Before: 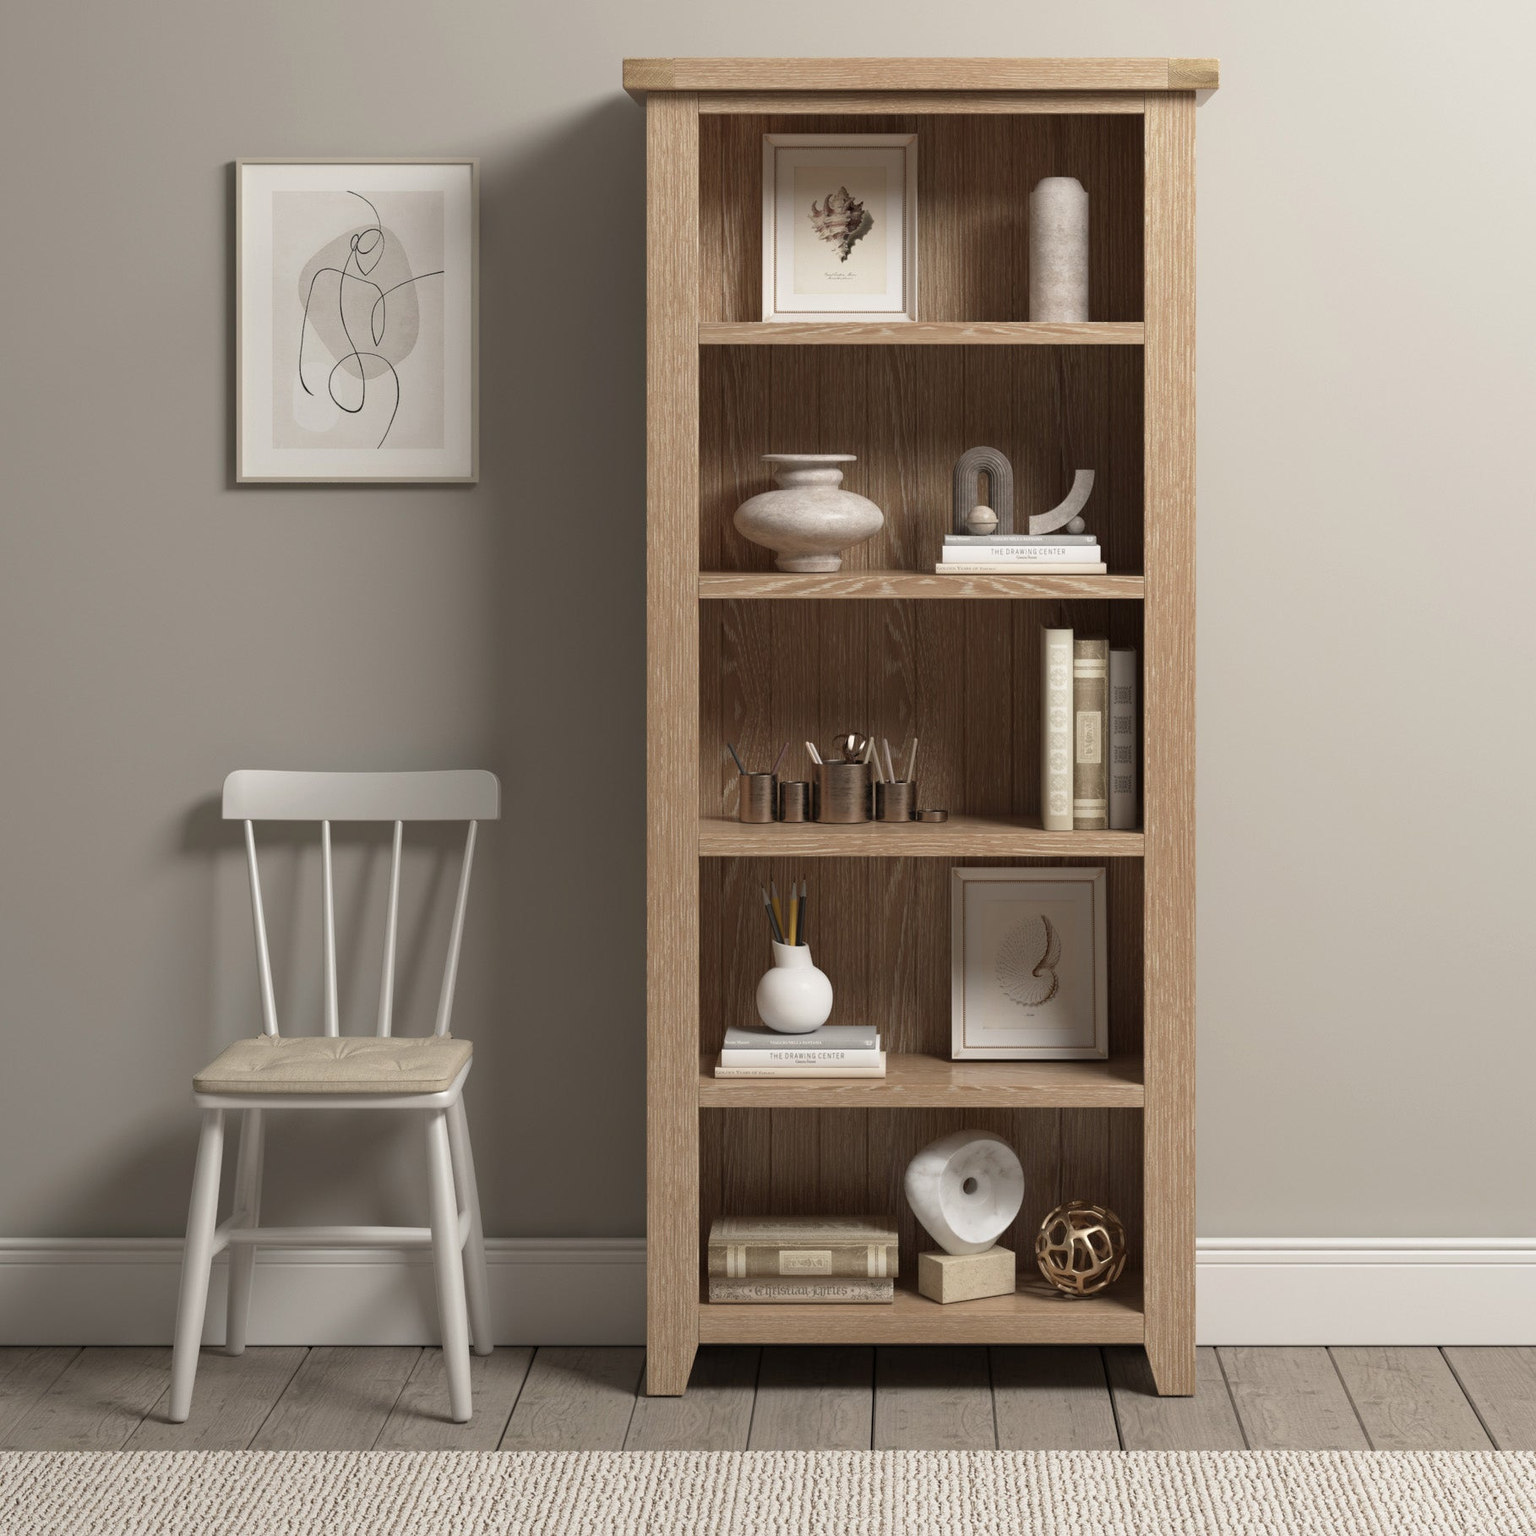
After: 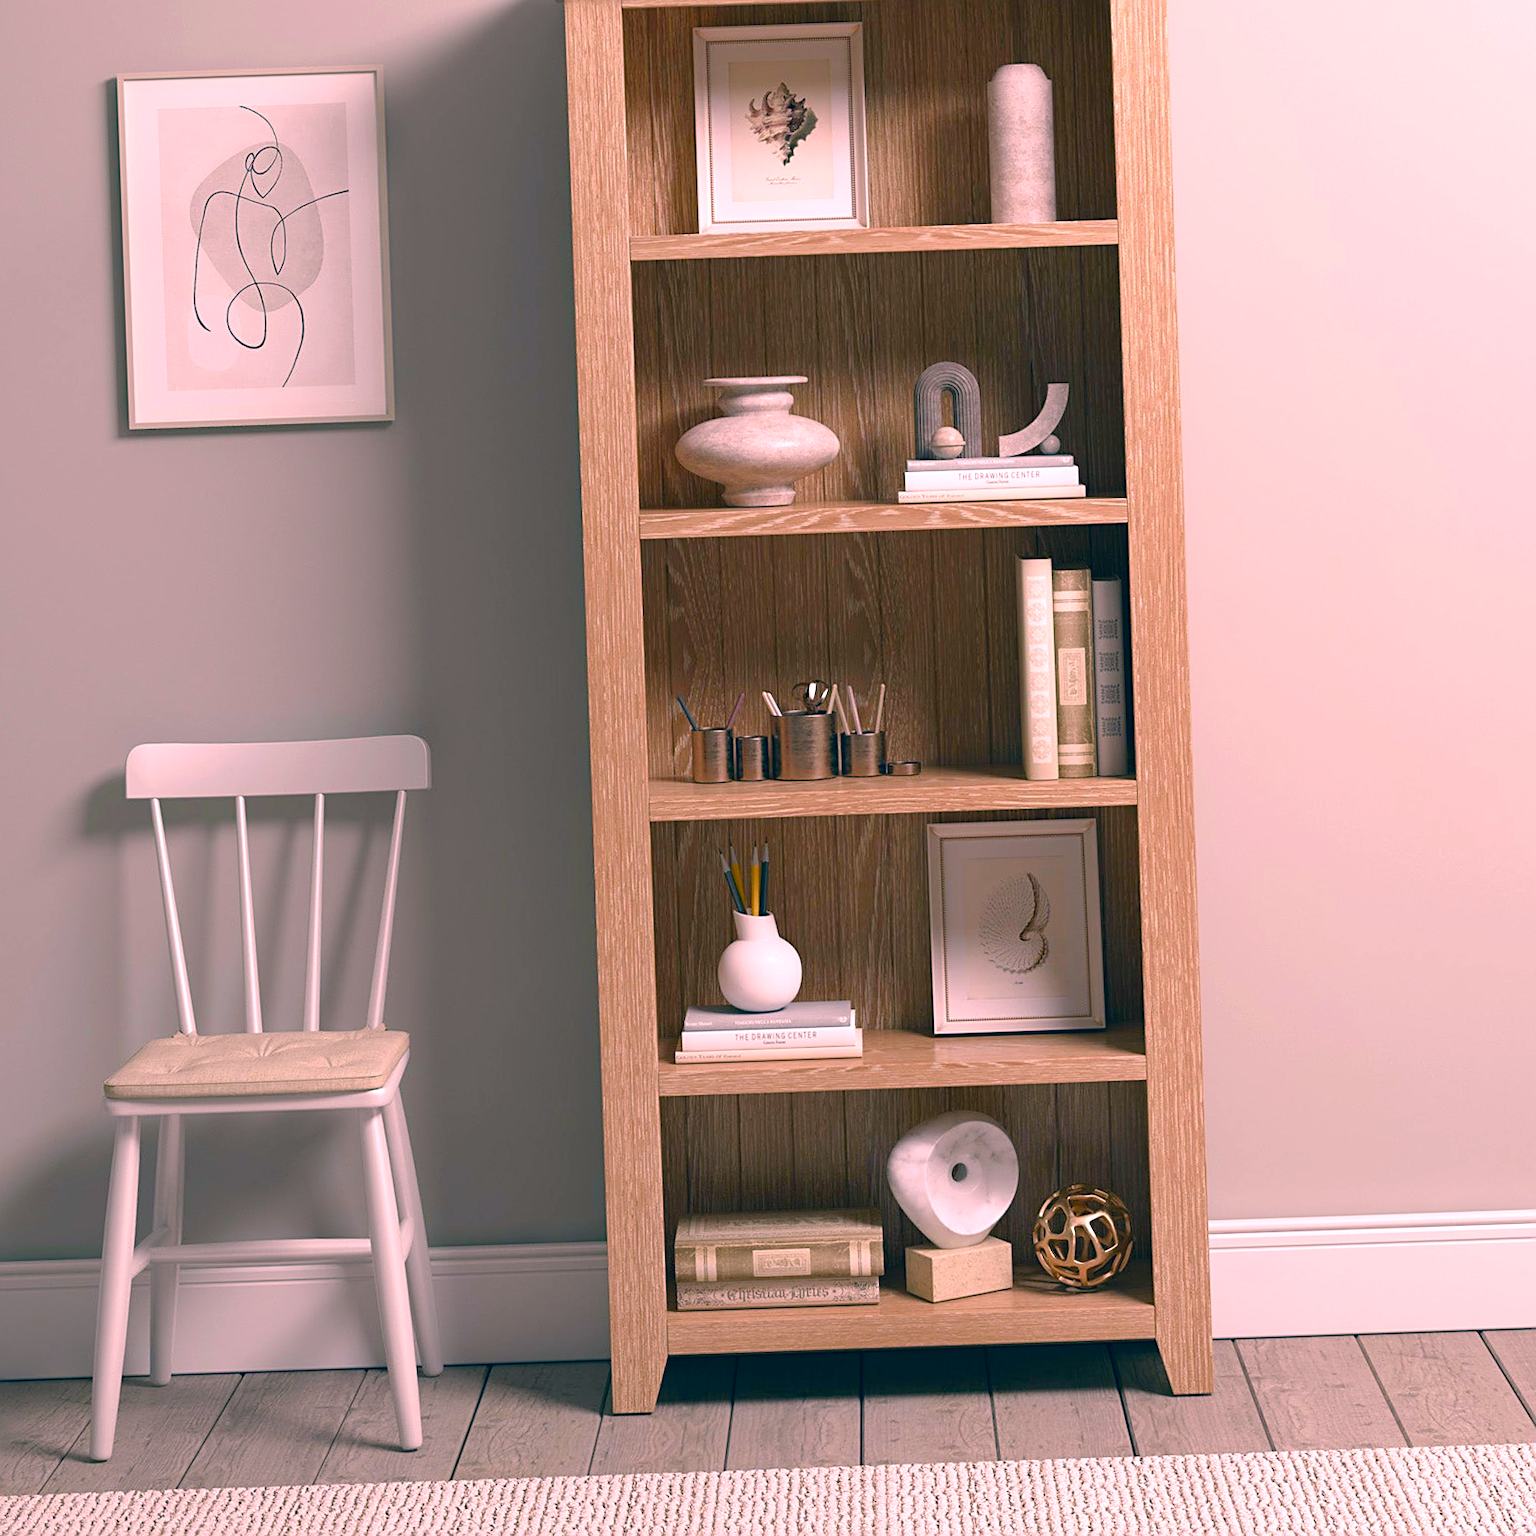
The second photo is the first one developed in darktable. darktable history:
sharpen: on, module defaults
crop and rotate: angle 1.96°, left 5.673%, top 5.673%
color balance rgb: perceptual saturation grading › global saturation 20%, perceptual saturation grading › highlights -50%, perceptual saturation grading › shadows 30%, perceptual brilliance grading › global brilliance 10%, perceptual brilliance grading › shadows 15%
color correction: highlights a* 17.03, highlights b* 0.205, shadows a* -15.38, shadows b* -14.56, saturation 1.5
